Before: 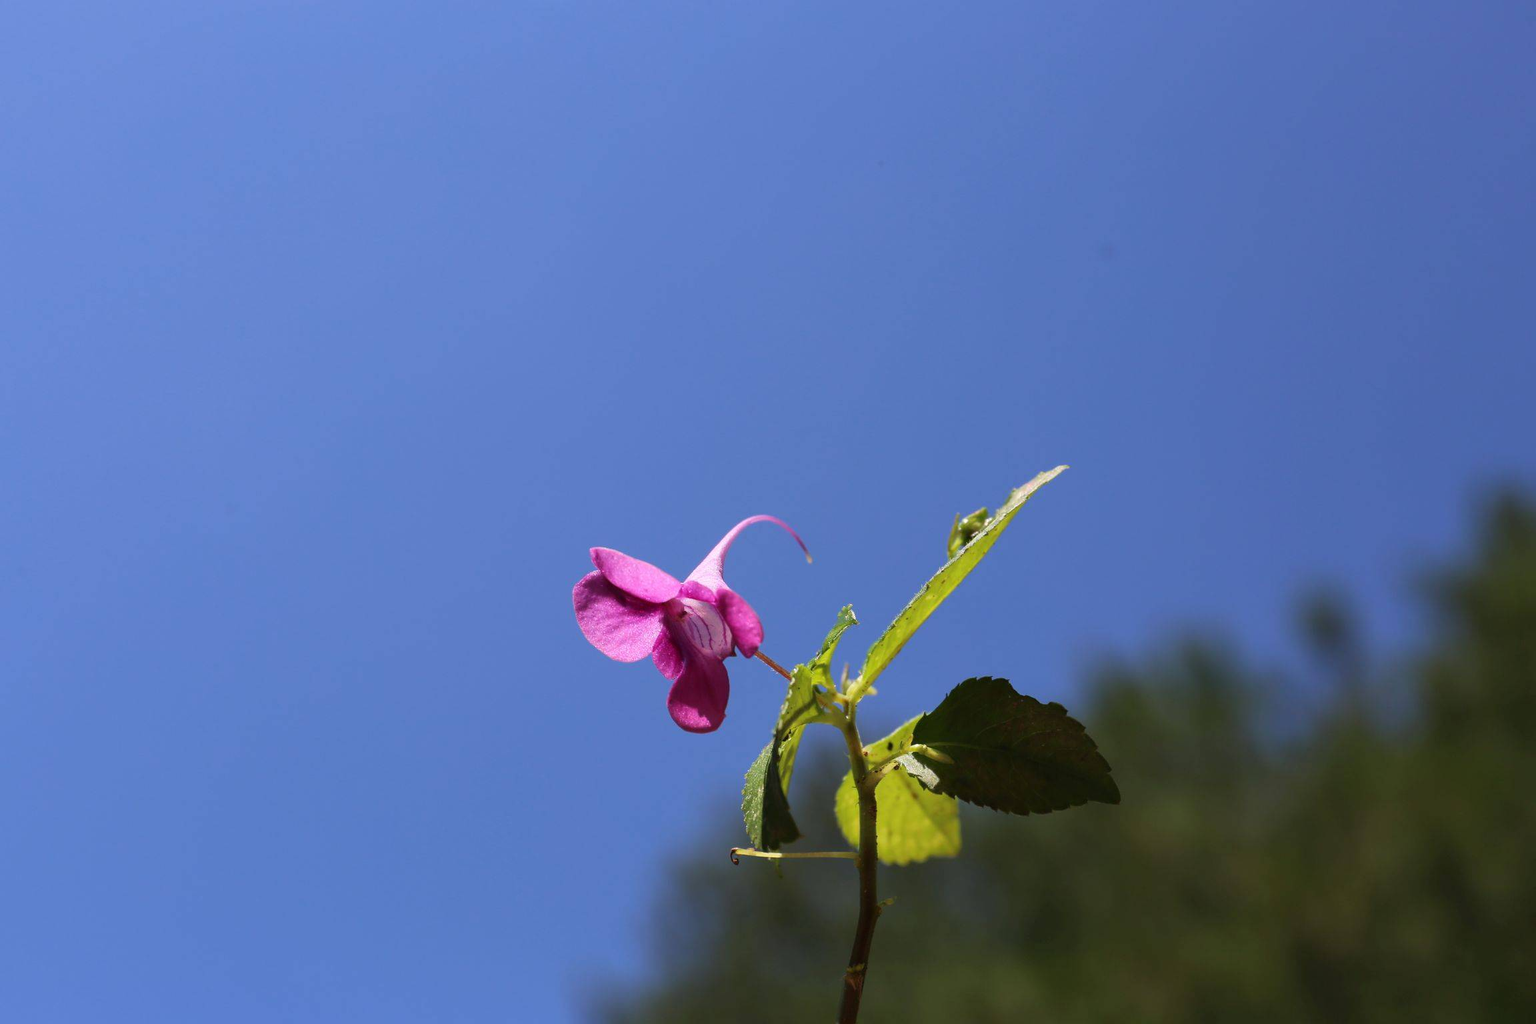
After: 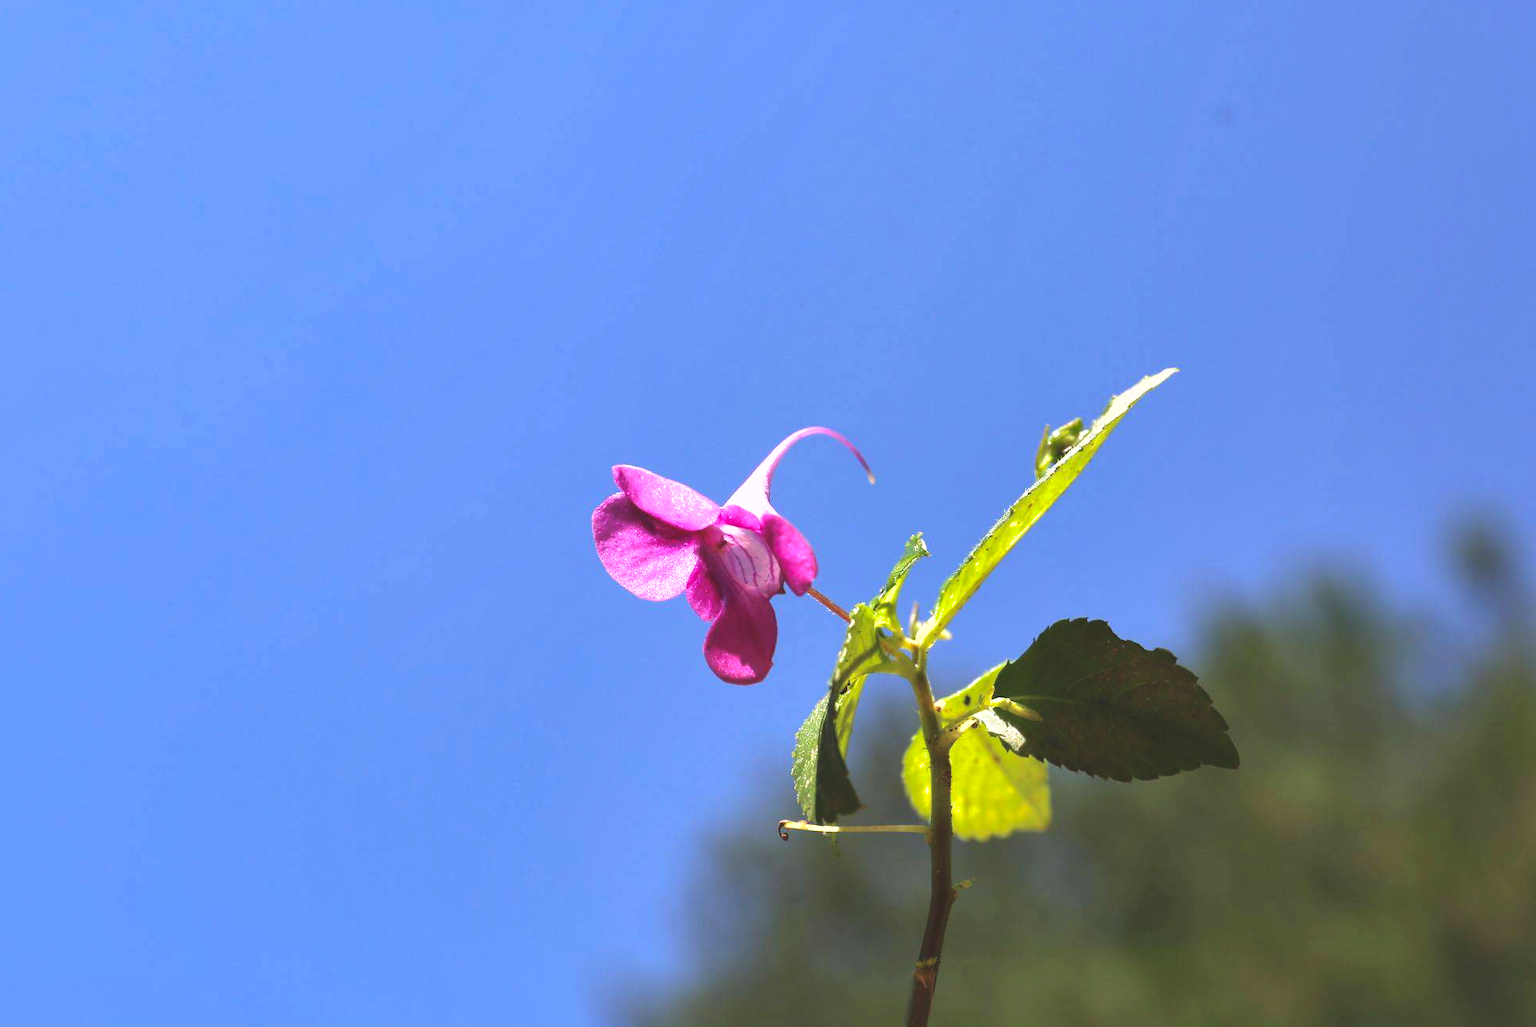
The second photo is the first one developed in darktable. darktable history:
shadows and highlights: shadows 39.71, highlights -59.89
crop and rotate: left 4.692%, top 15.083%, right 10.678%
exposure: black level correction -0.005, exposure 1.002 EV, compensate highlight preservation false
